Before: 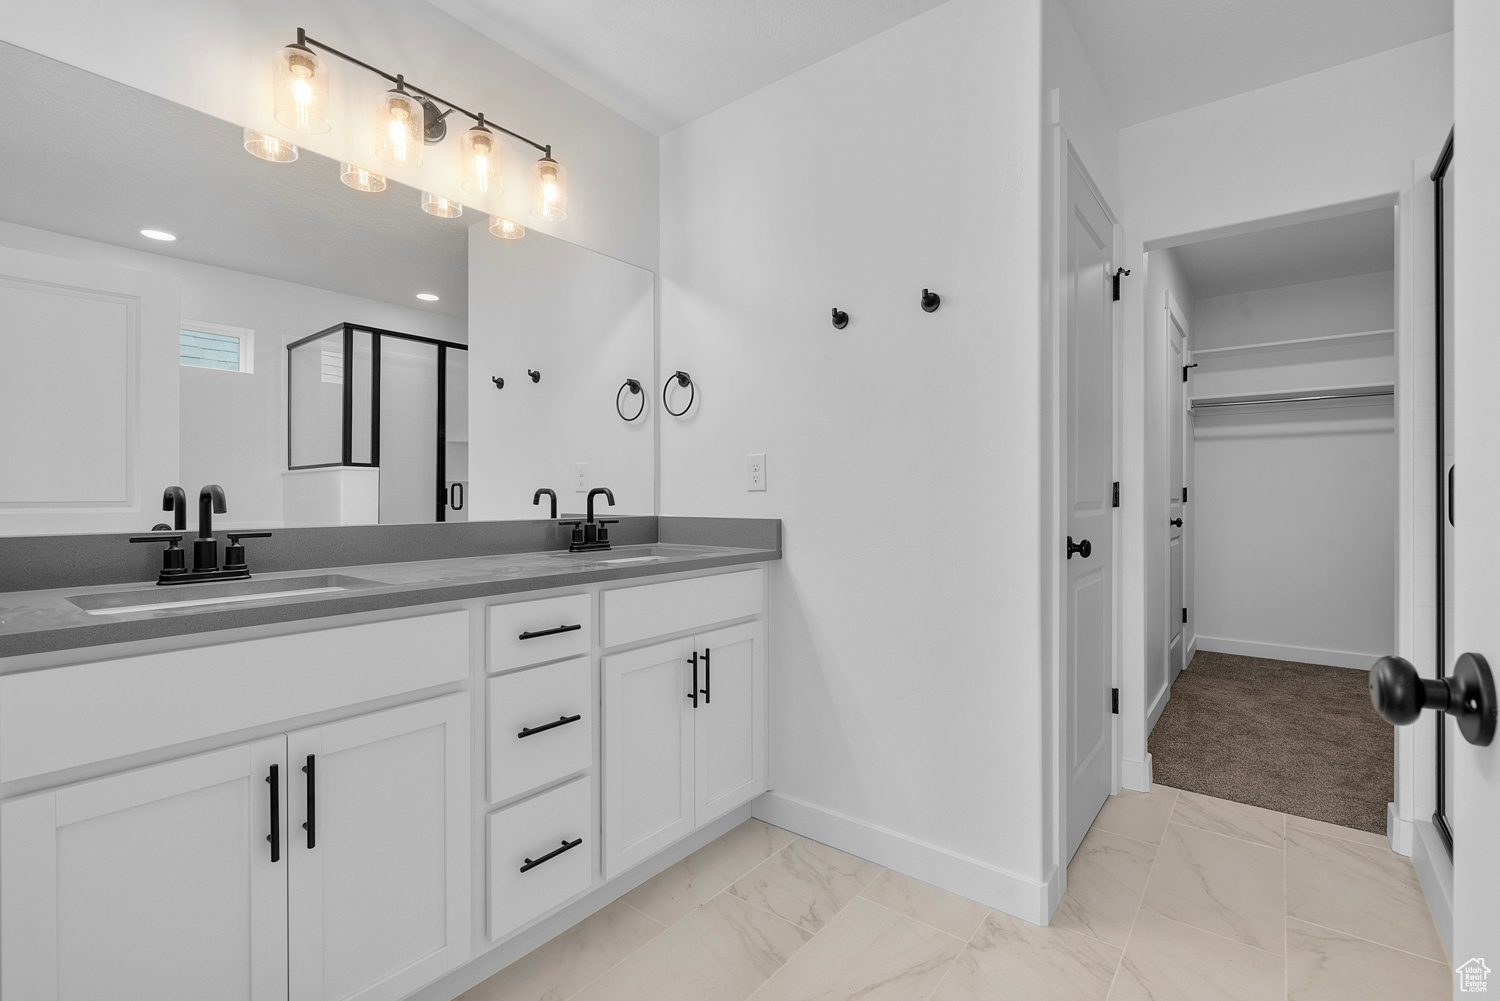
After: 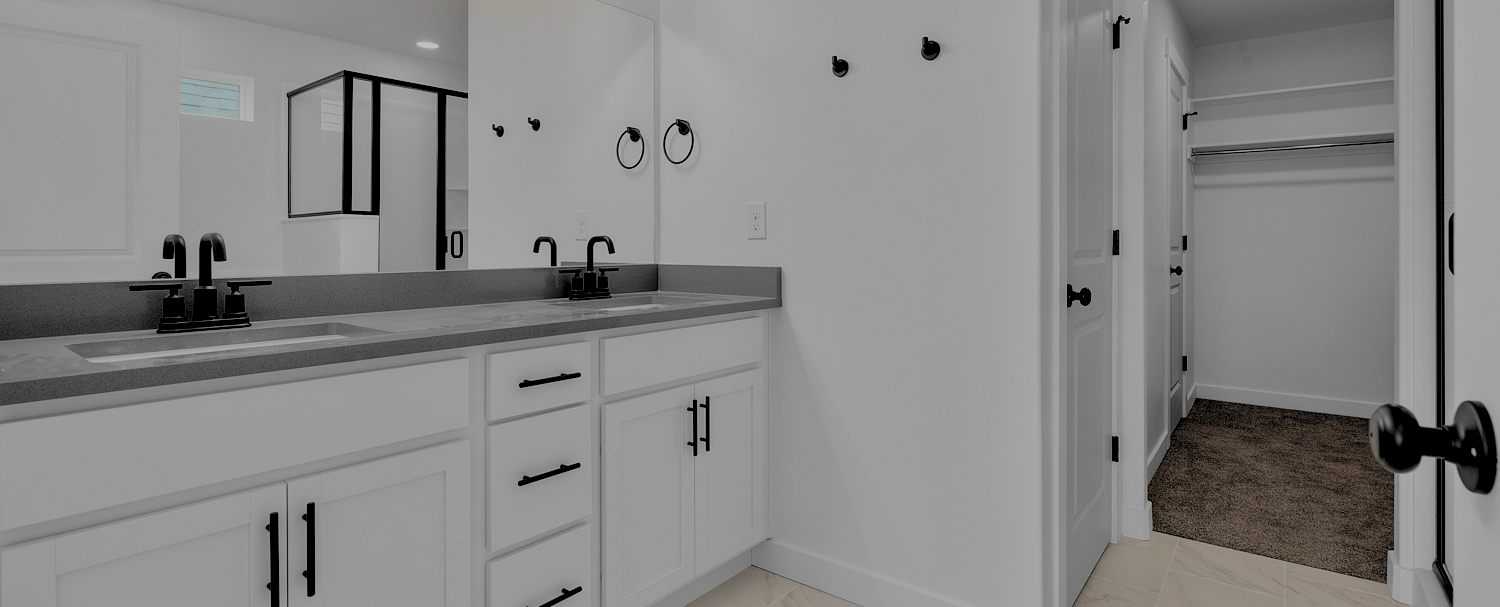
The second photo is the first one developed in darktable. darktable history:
crop and rotate: top 25.347%, bottom 13.962%
exposure: black level correction 0, exposure 1.2 EV, compensate exposure bias true, compensate highlight preservation false
filmic rgb: black relative exposure -7.65 EV, white relative exposure 4.56 EV, hardness 3.61
levels: levels [0.036, 0.364, 0.827]
